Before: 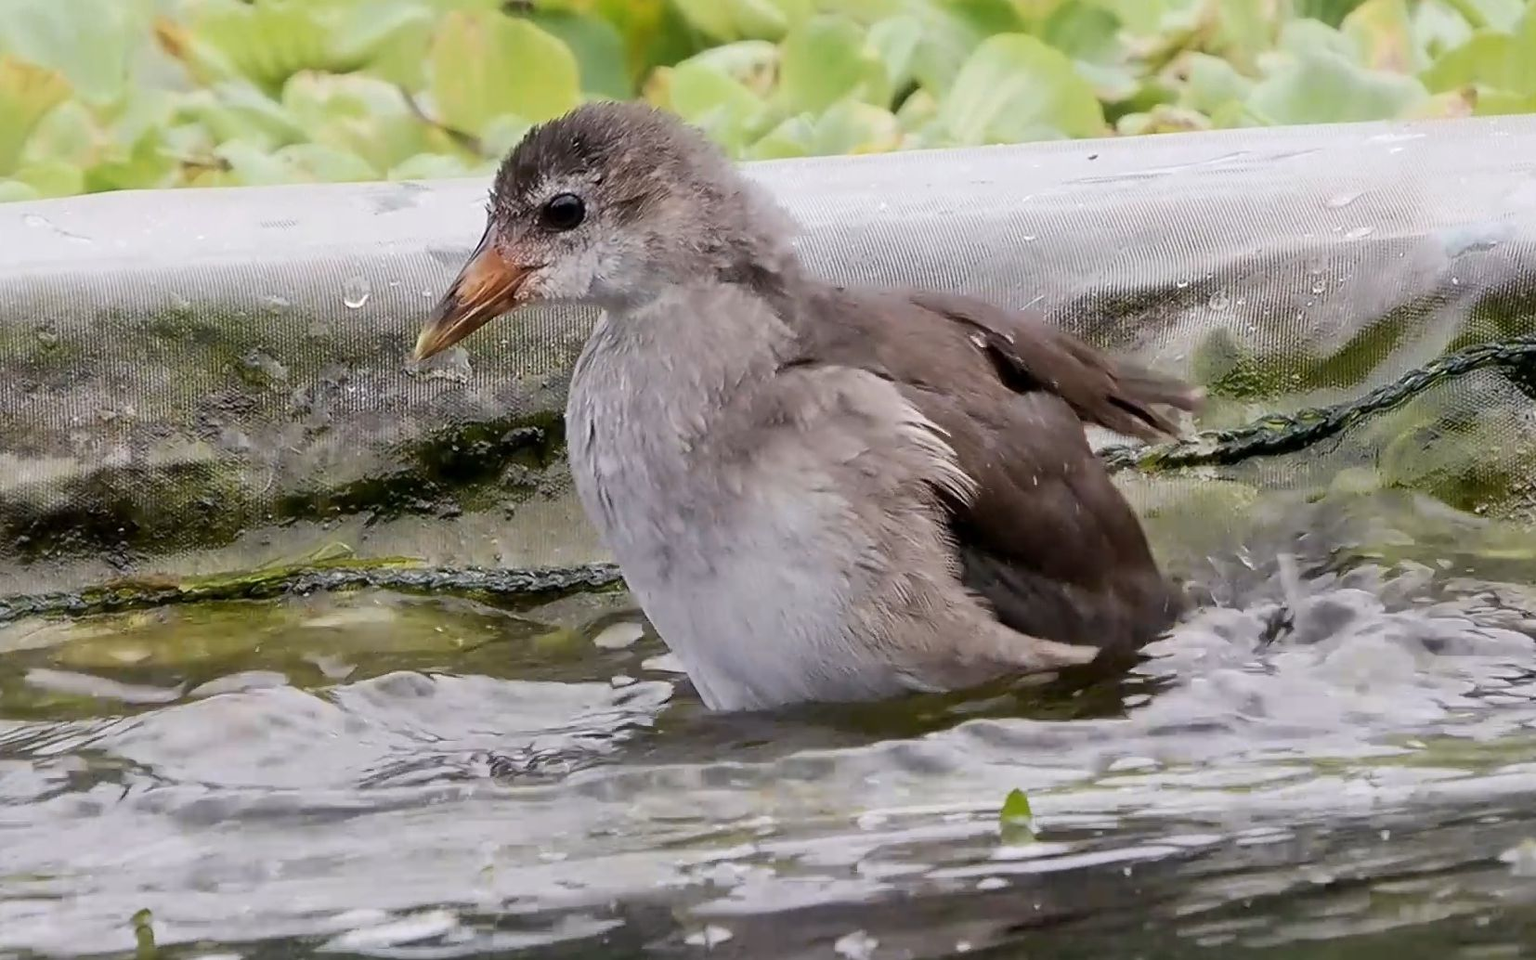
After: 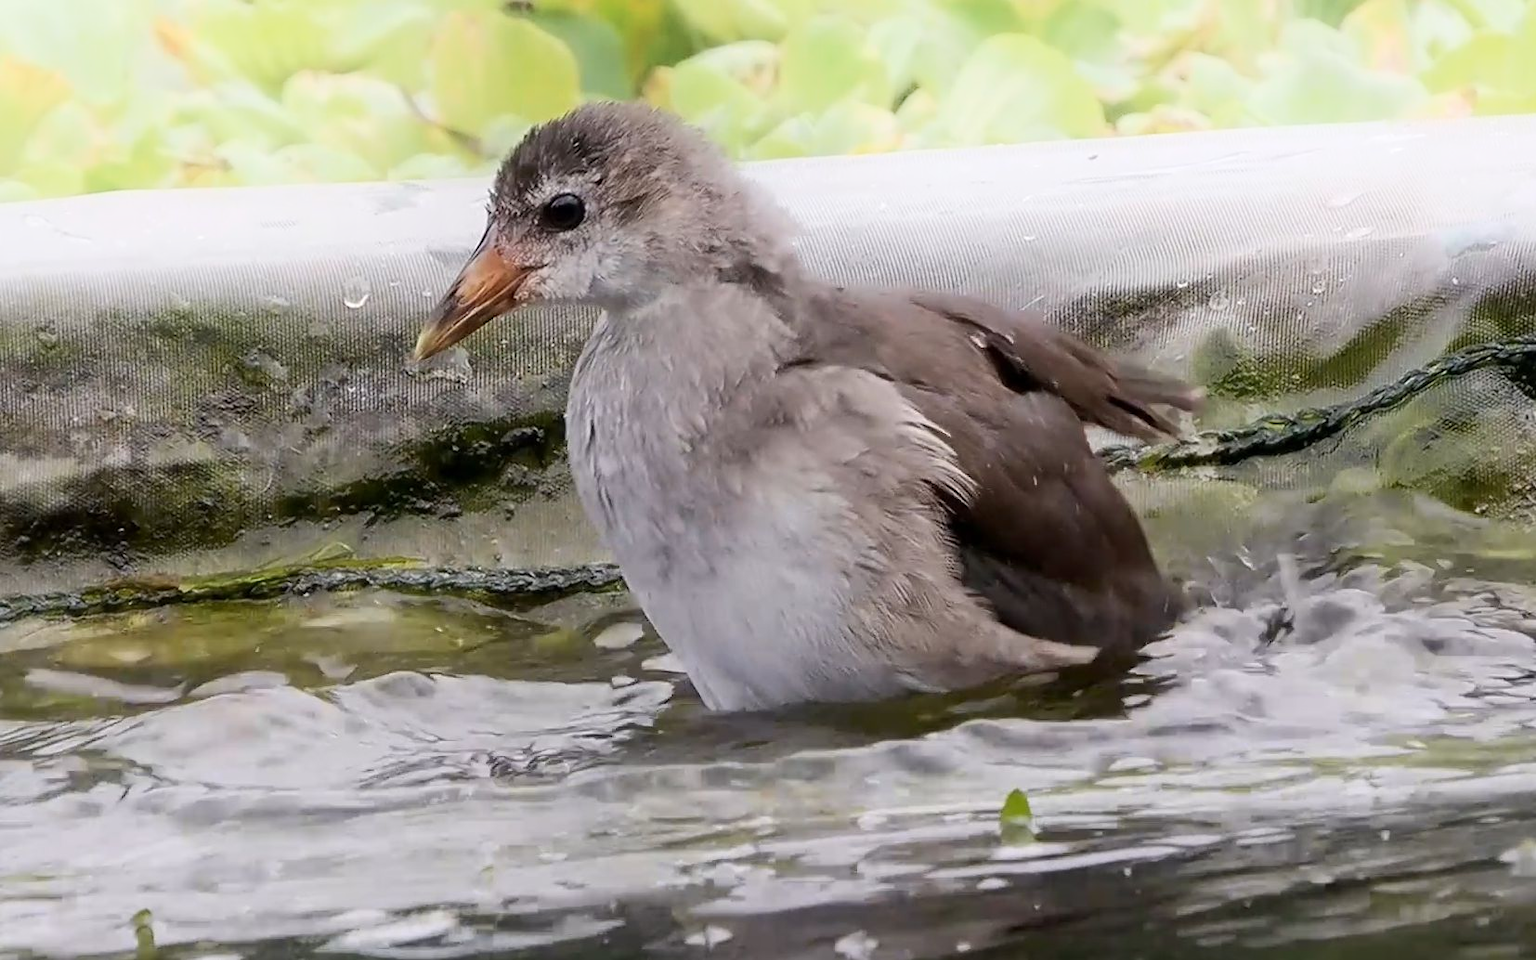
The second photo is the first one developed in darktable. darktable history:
shadows and highlights: shadows -89.51, highlights 88.82, soften with gaussian
